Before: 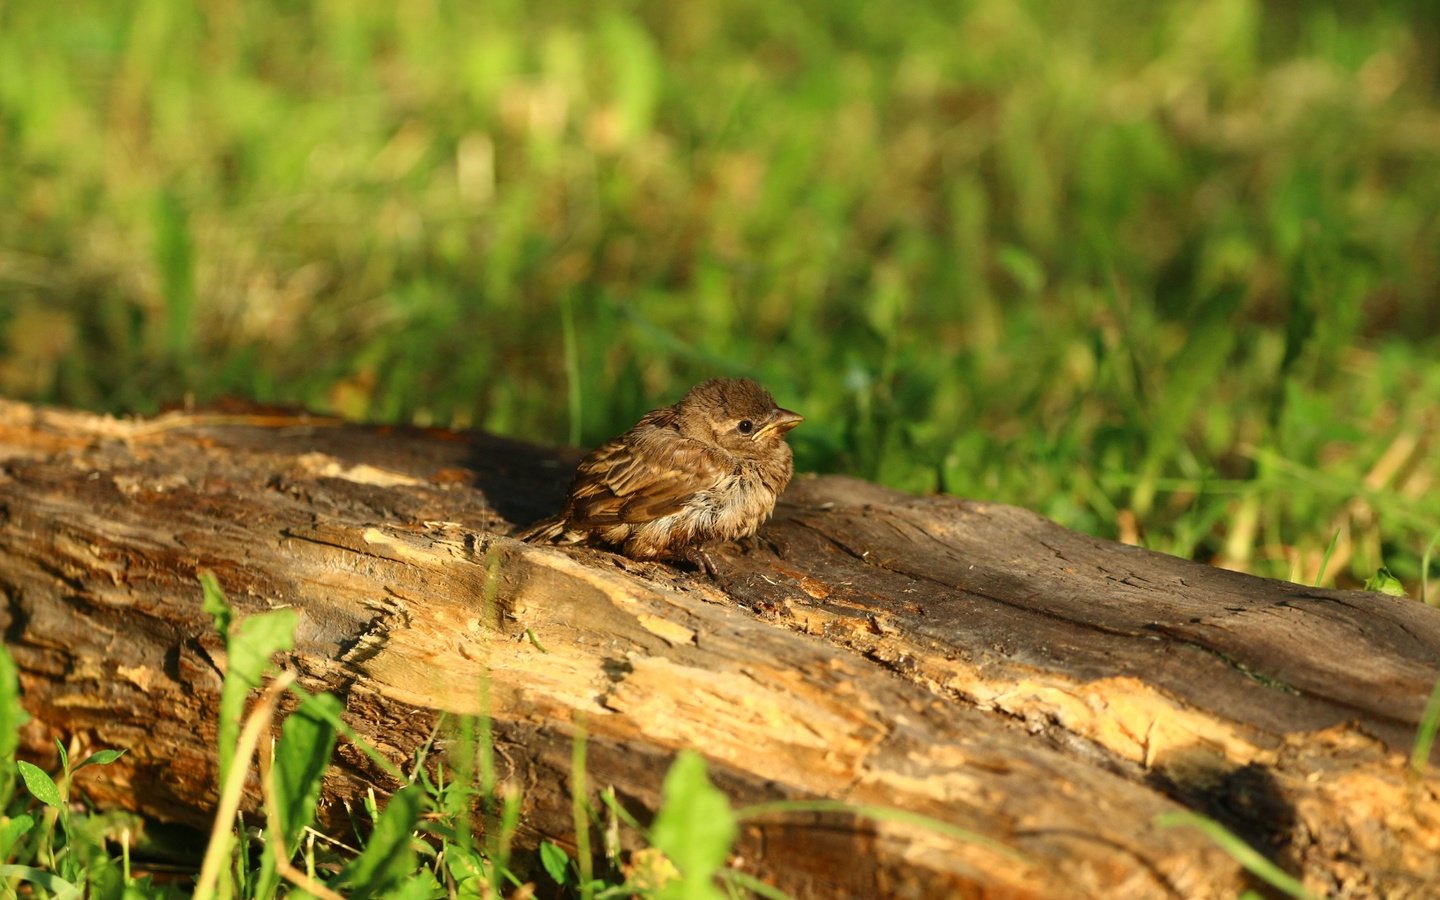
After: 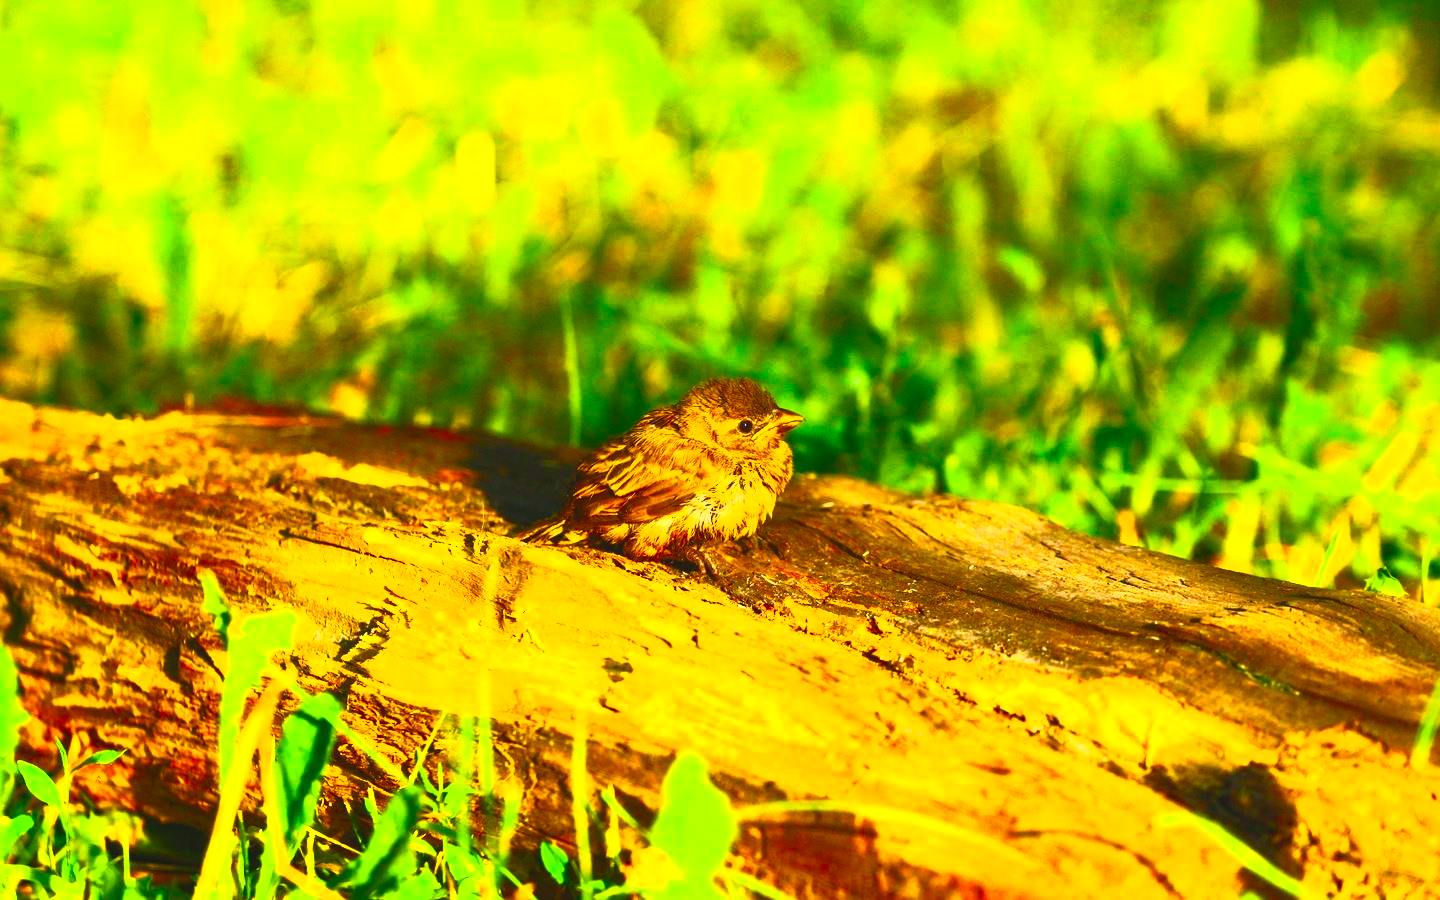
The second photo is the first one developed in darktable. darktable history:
color balance rgb: linear chroma grading › global chroma 15%, perceptual saturation grading › global saturation 30%
contrast brightness saturation: contrast 1, brightness 1, saturation 1
